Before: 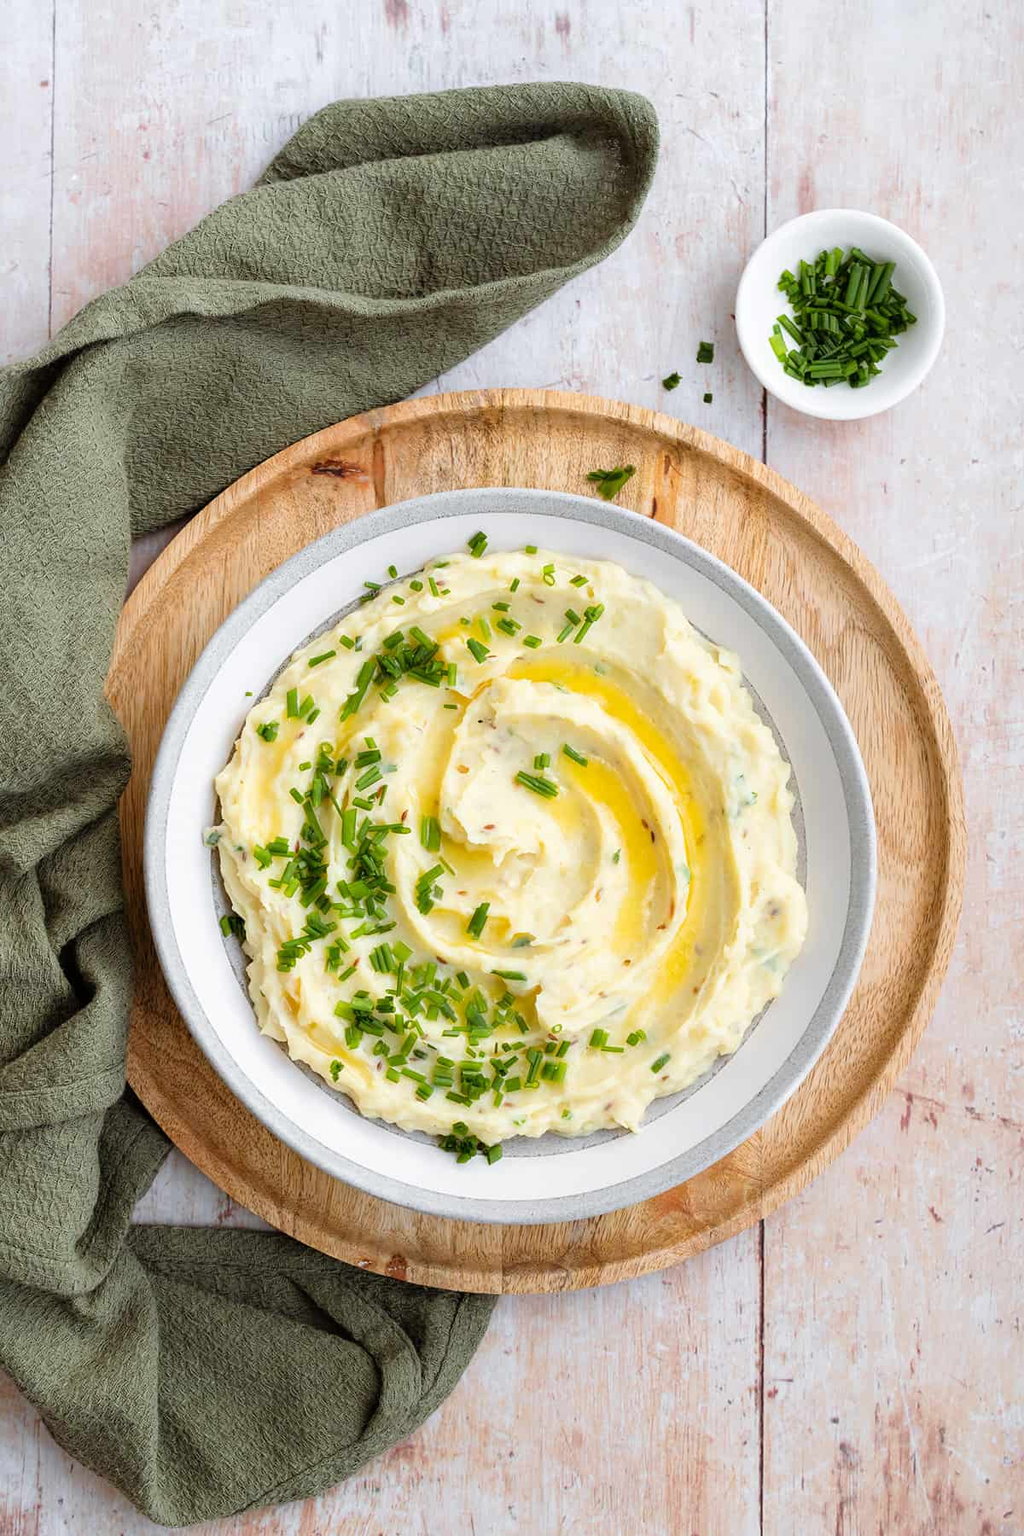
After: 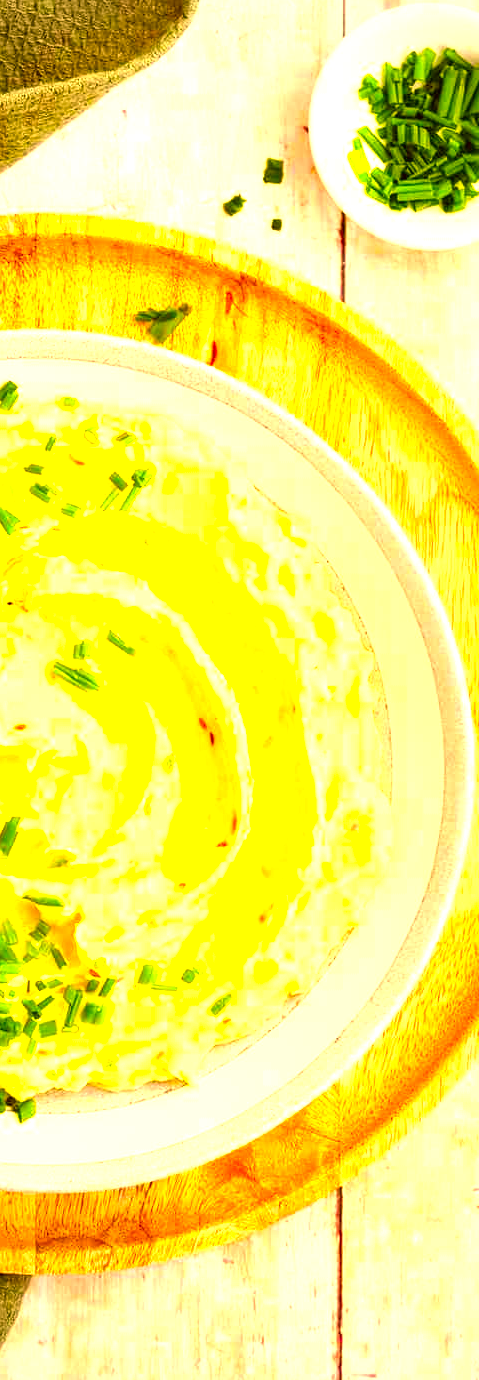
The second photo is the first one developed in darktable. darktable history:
exposure: black level correction 0.001, exposure 1.399 EV, compensate exposure bias true, compensate highlight preservation false
vignetting: brightness -0.433, saturation -0.205
crop: left 46.102%, top 13.483%, right 13.96%, bottom 9.803%
local contrast: mode bilateral grid, contrast 28, coarseness 15, detail 116%, midtone range 0.2
color correction: highlights a* 10.75, highlights b* 30.42, shadows a* 2.75, shadows b* 17.85, saturation 1.75
